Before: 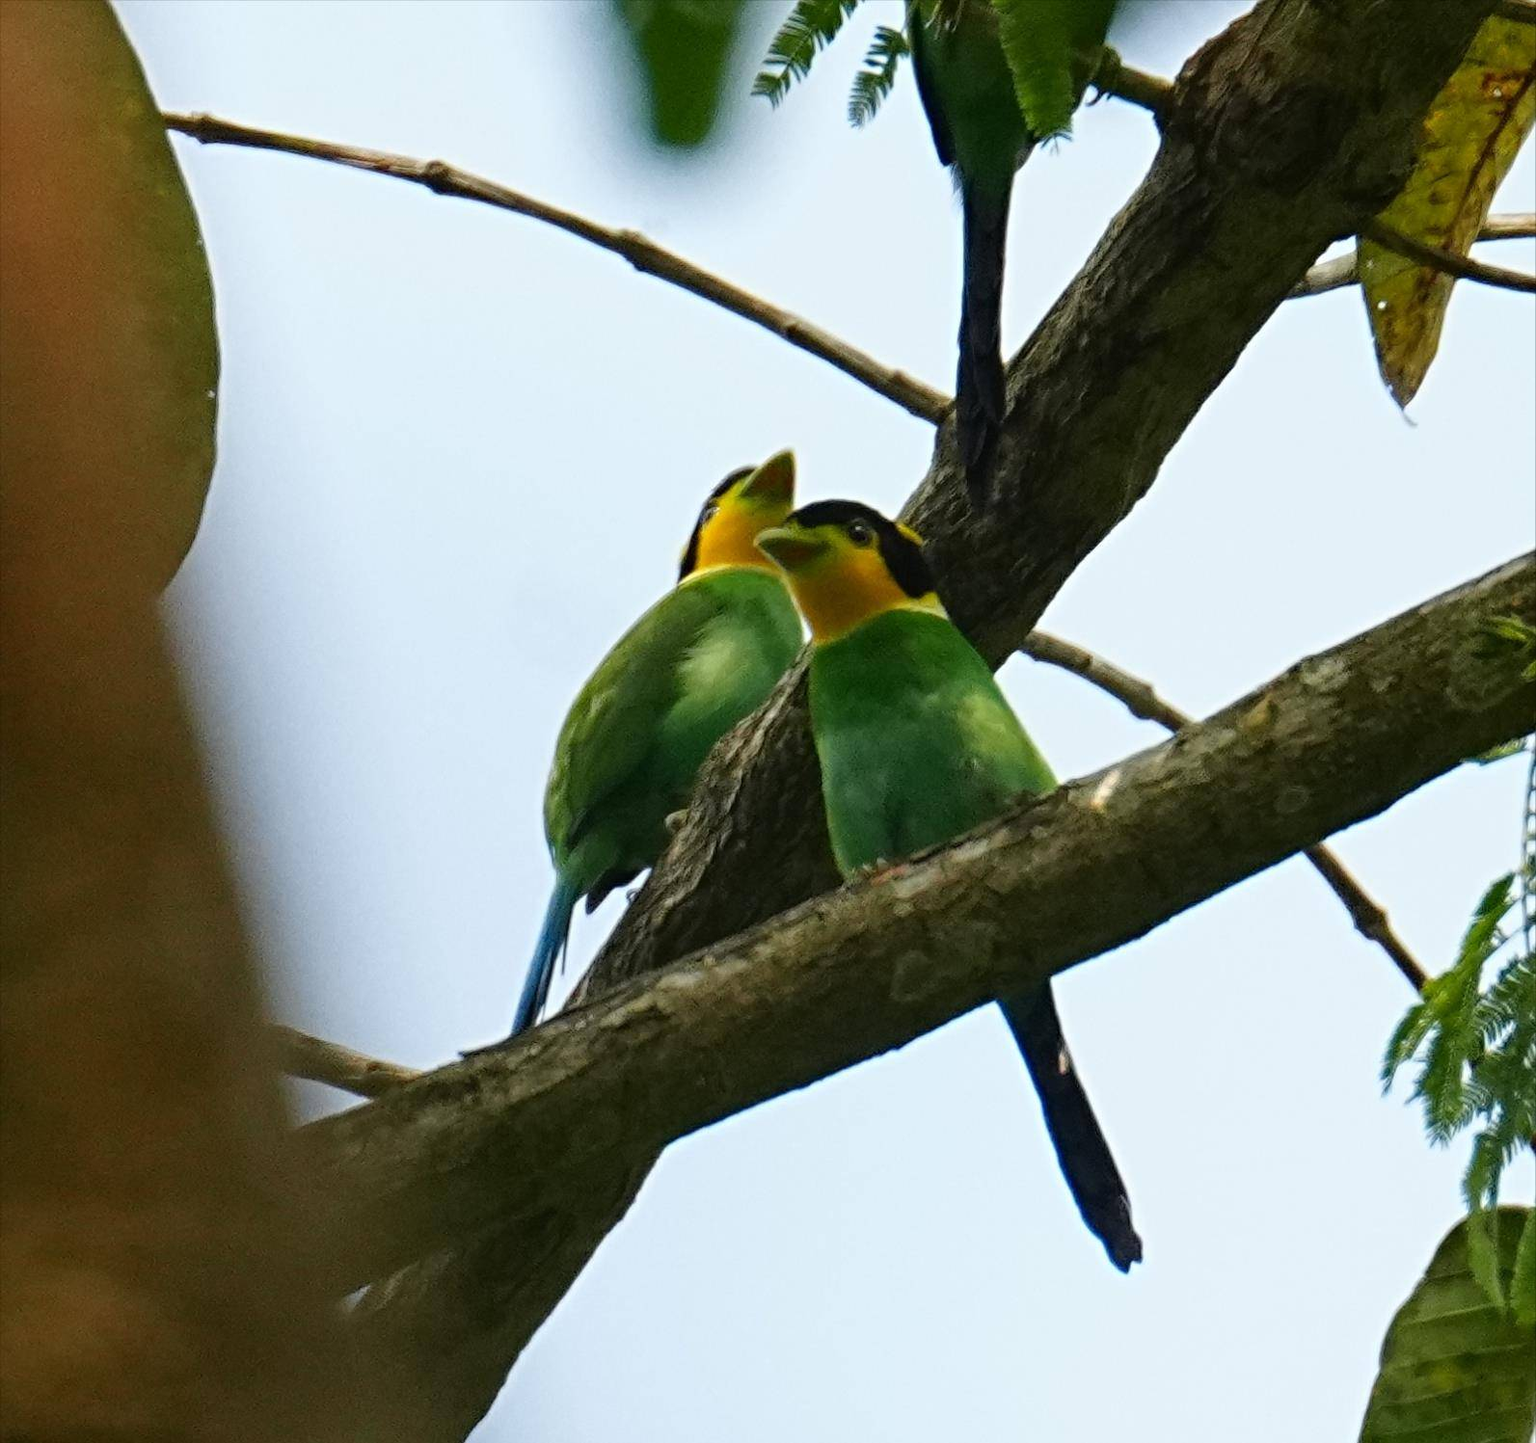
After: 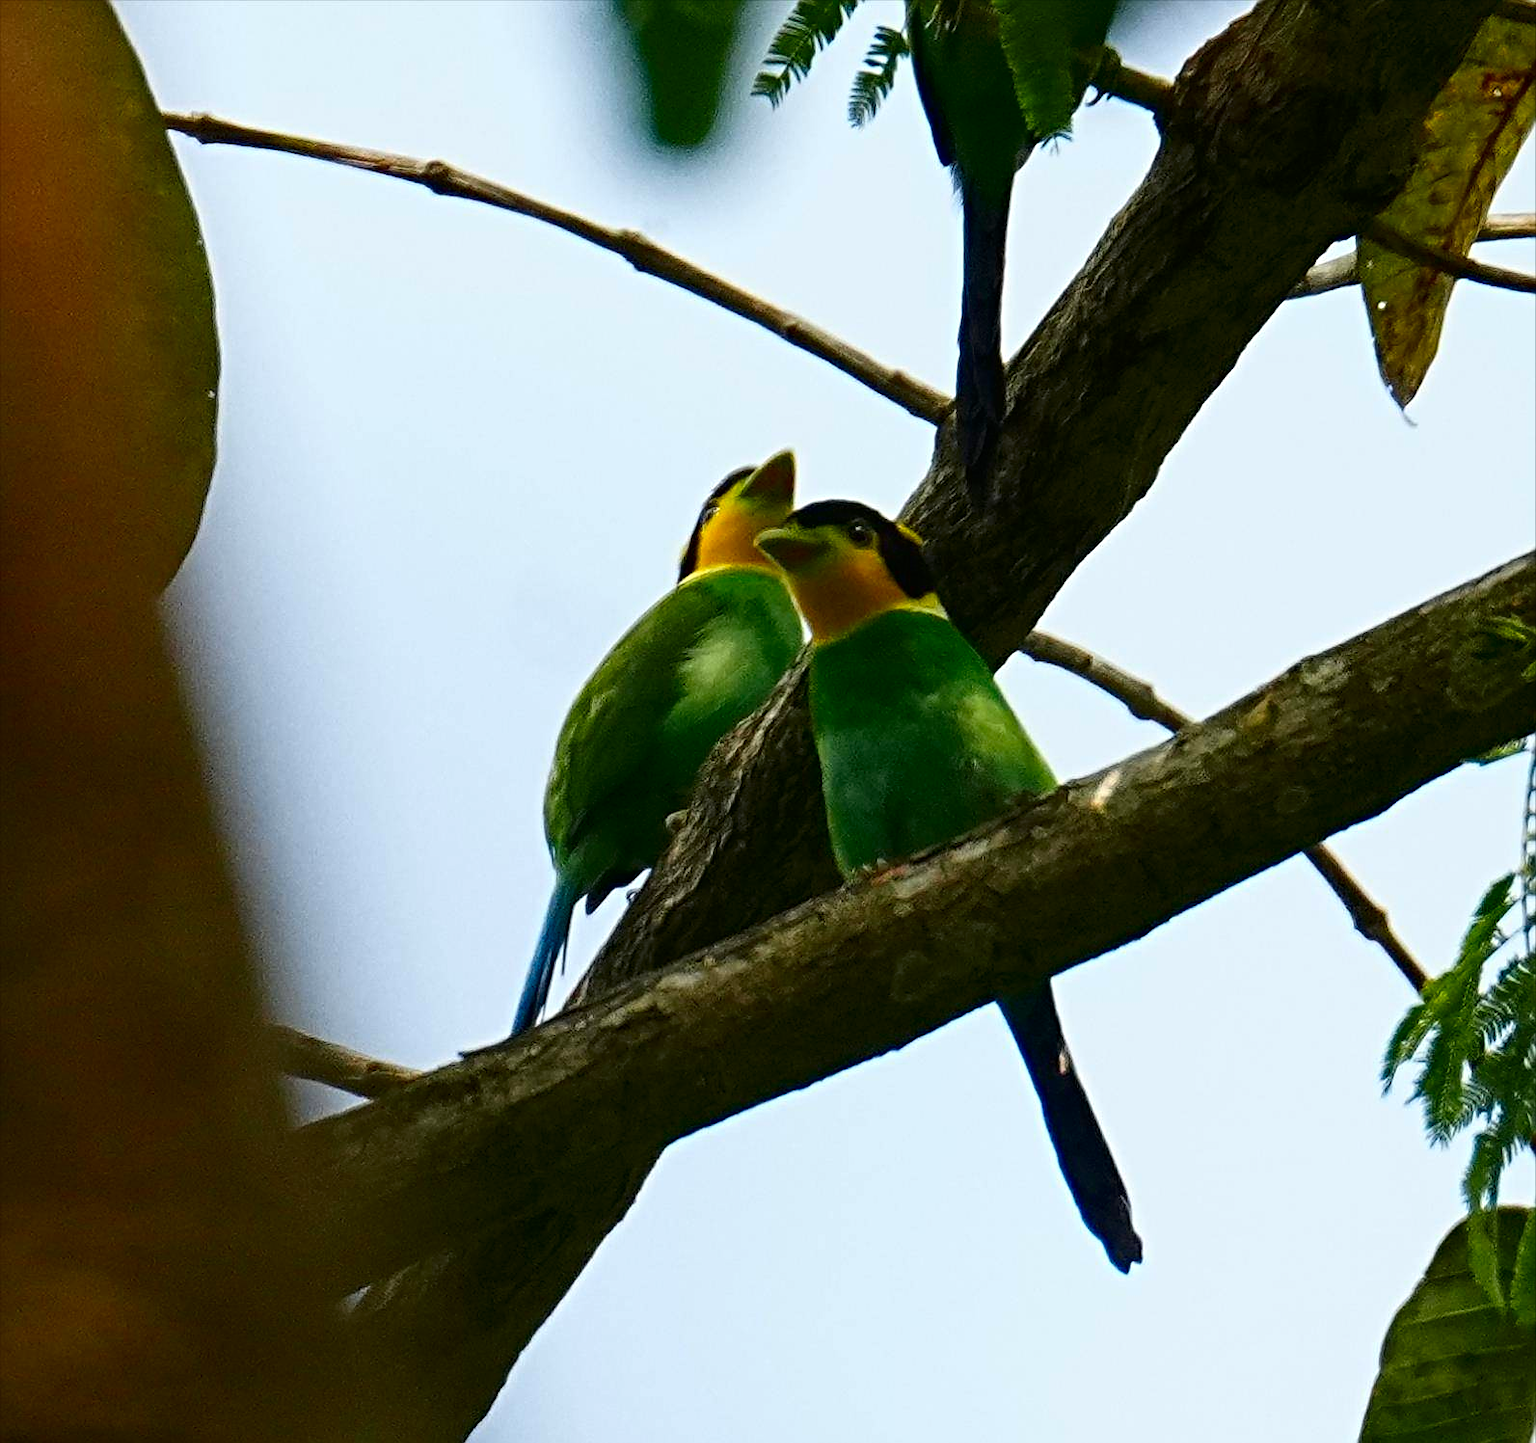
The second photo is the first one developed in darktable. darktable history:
sharpen: on, module defaults
contrast brightness saturation: contrast 0.12, brightness -0.12, saturation 0.2
